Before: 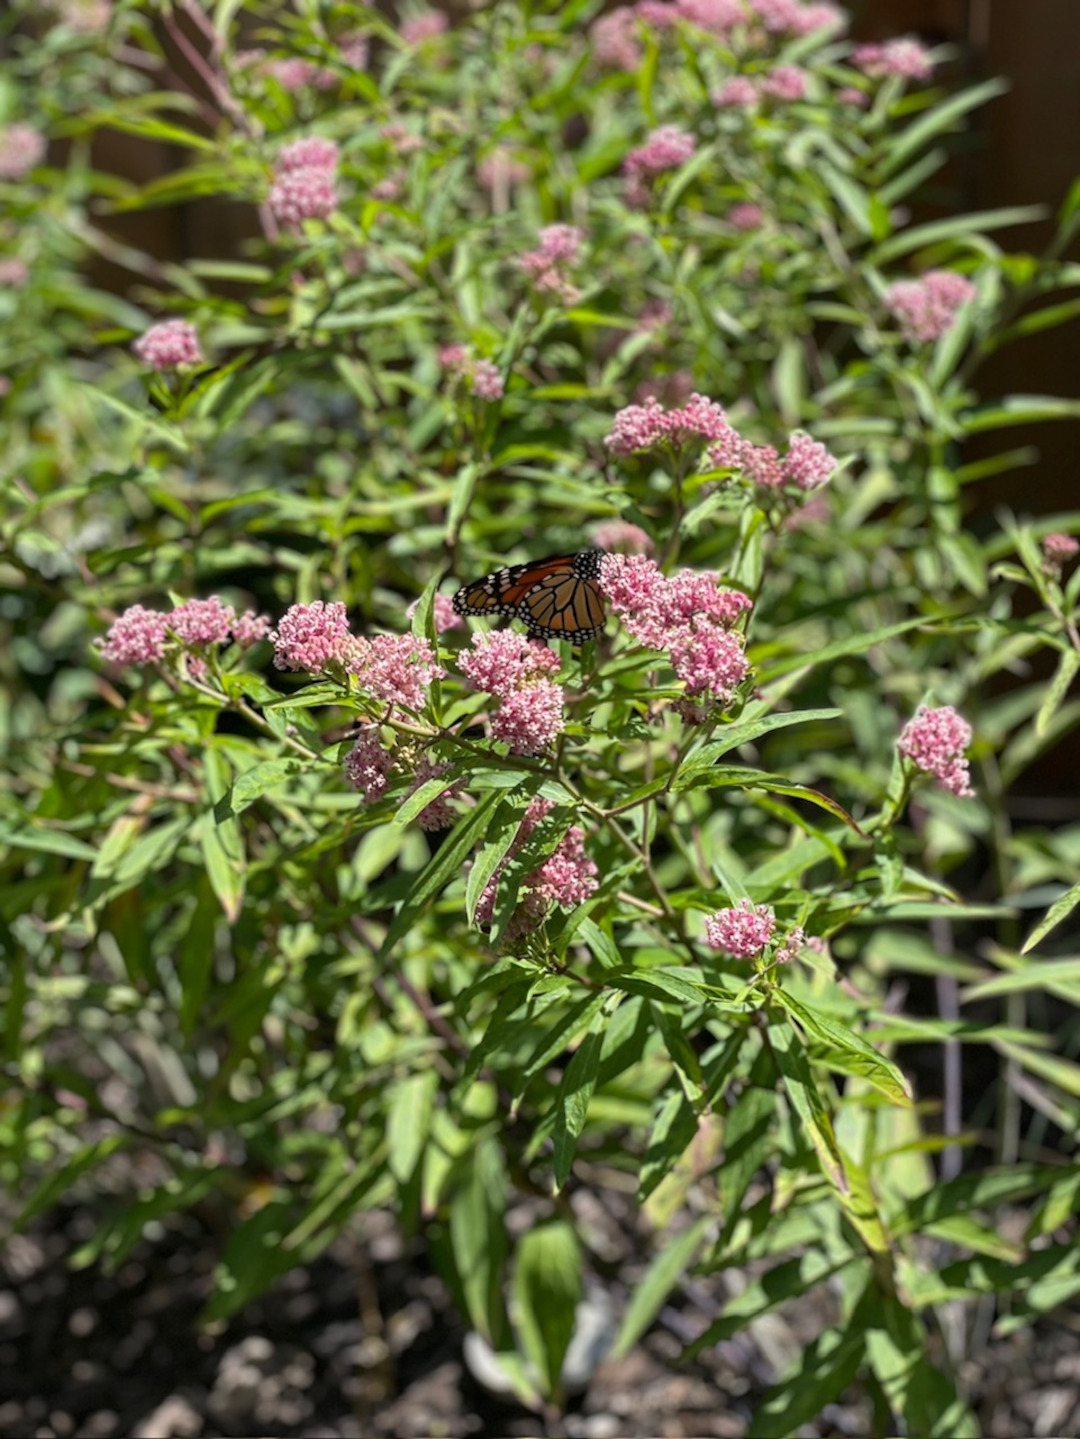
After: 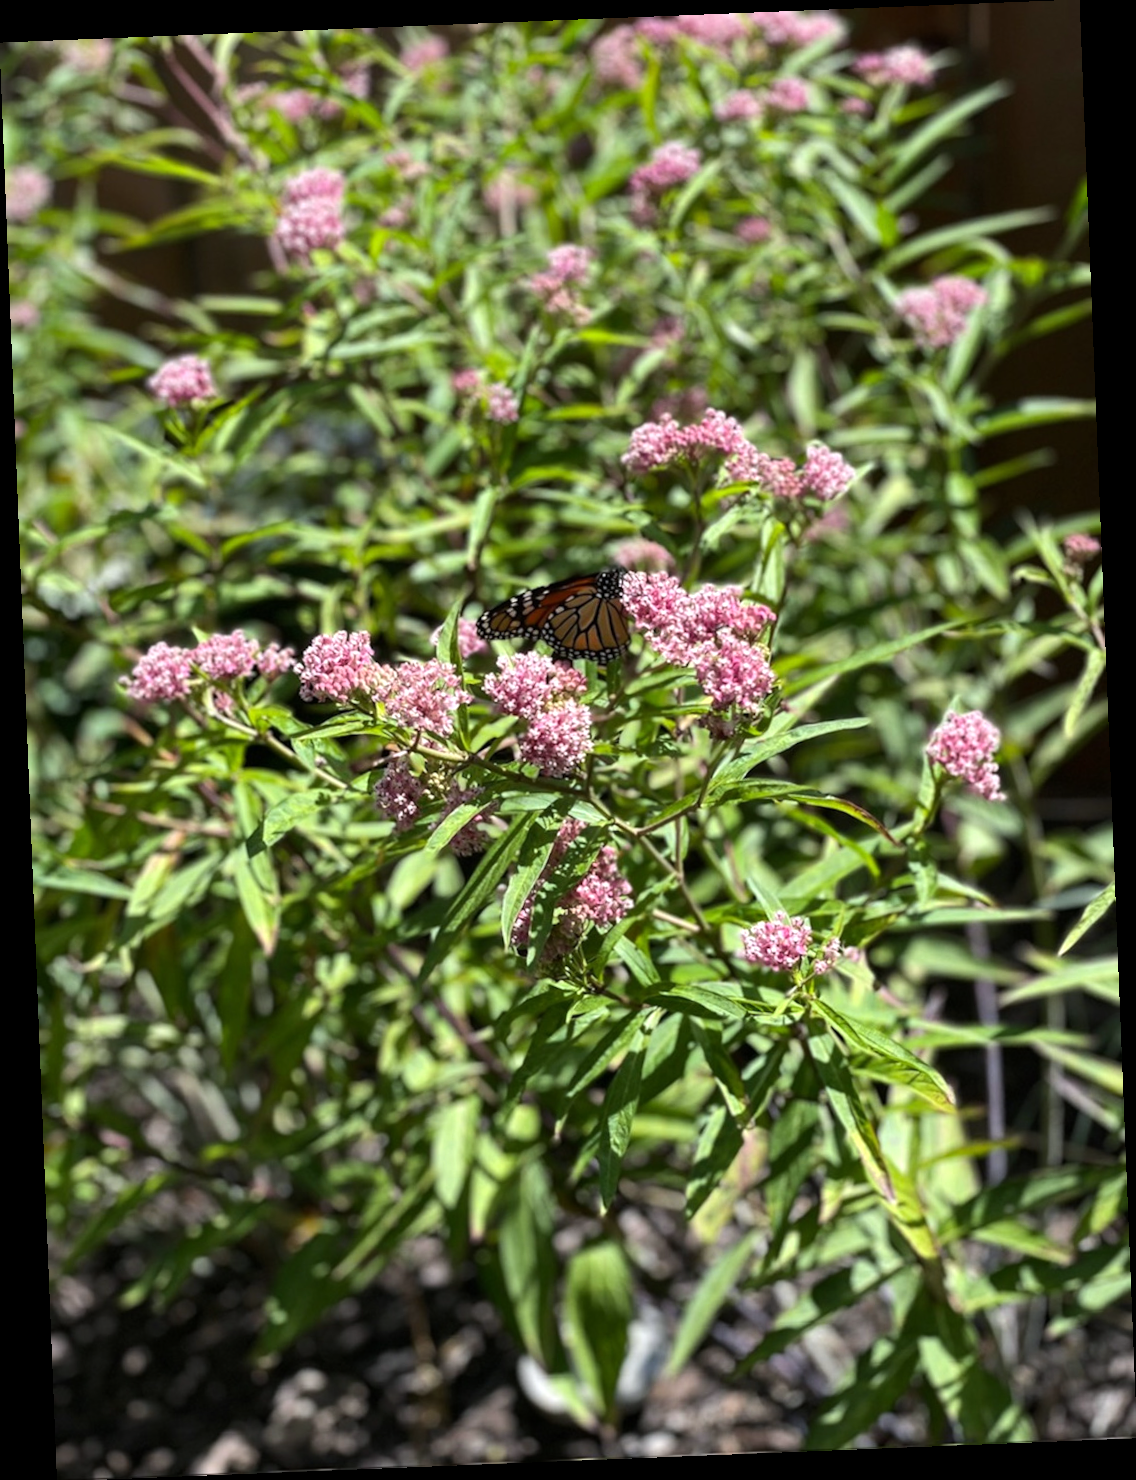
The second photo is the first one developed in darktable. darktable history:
tone equalizer: -8 EV -0.417 EV, -7 EV -0.389 EV, -6 EV -0.333 EV, -5 EV -0.222 EV, -3 EV 0.222 EV, -2 EV 0.333 EV, -1 EV 0.389 EV, +0 EV 0.417 EV, edges refinement/feathering 500, mask exposure compensation -1.57 EV, preserve details no
rotate and perspective: rotation -2.29°, automatic cropping off
white balance: red 0.98, blue 1.034
